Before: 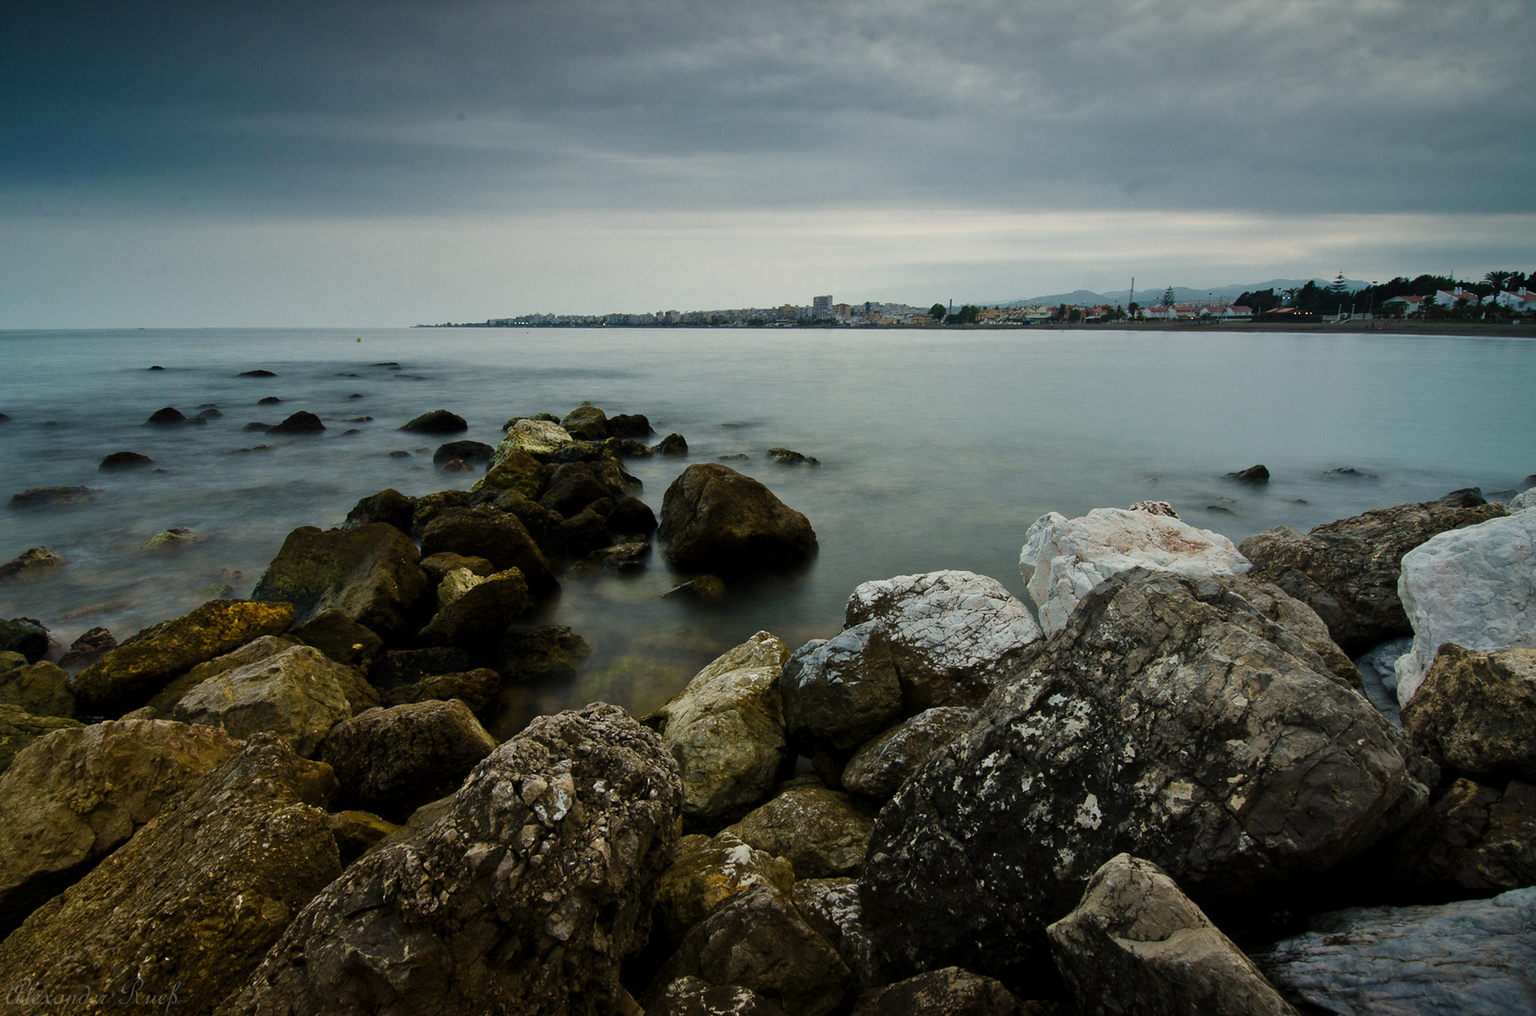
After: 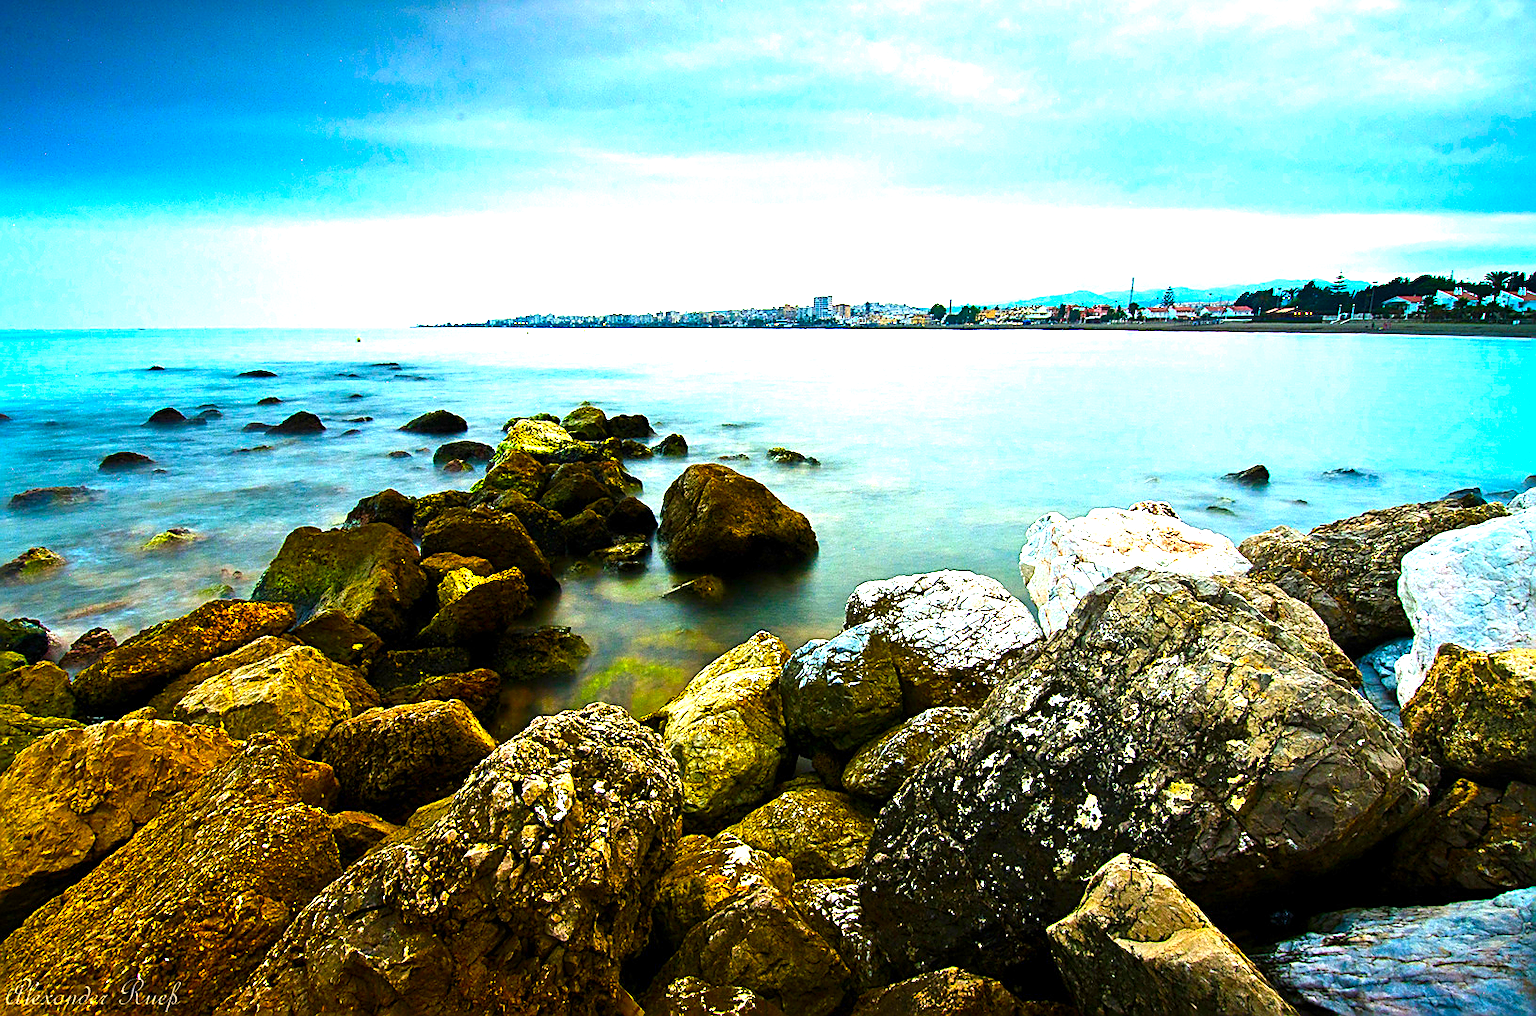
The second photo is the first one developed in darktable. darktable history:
exposure: exposure 0.648 EV, compensate highlight preservation false
color correction: highlights a* 1.59, highlights b* -1.7, saturation 2.48
sharpen: amount 1
contrast brightness saturation: contrast 0.15, brightness 0.05
white balance: red 0.988, blue 1.017
levels: levels [0, 0.352, 0.703]
